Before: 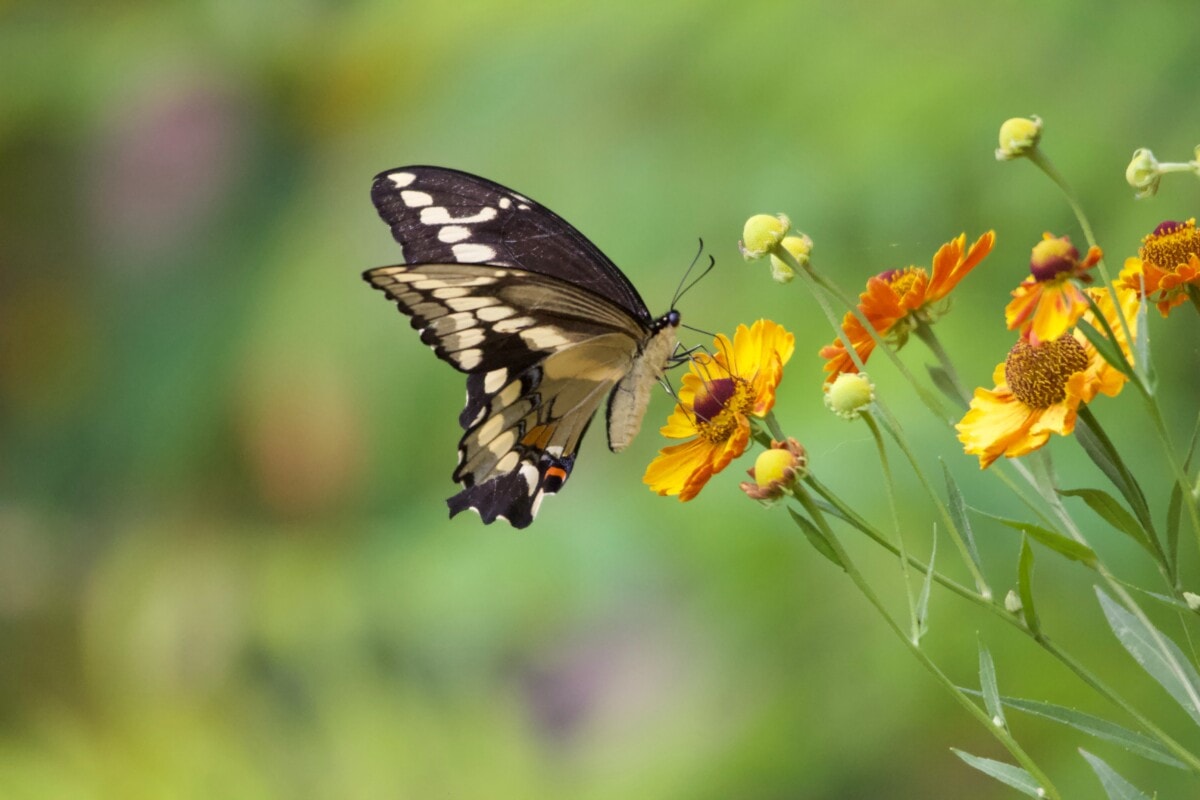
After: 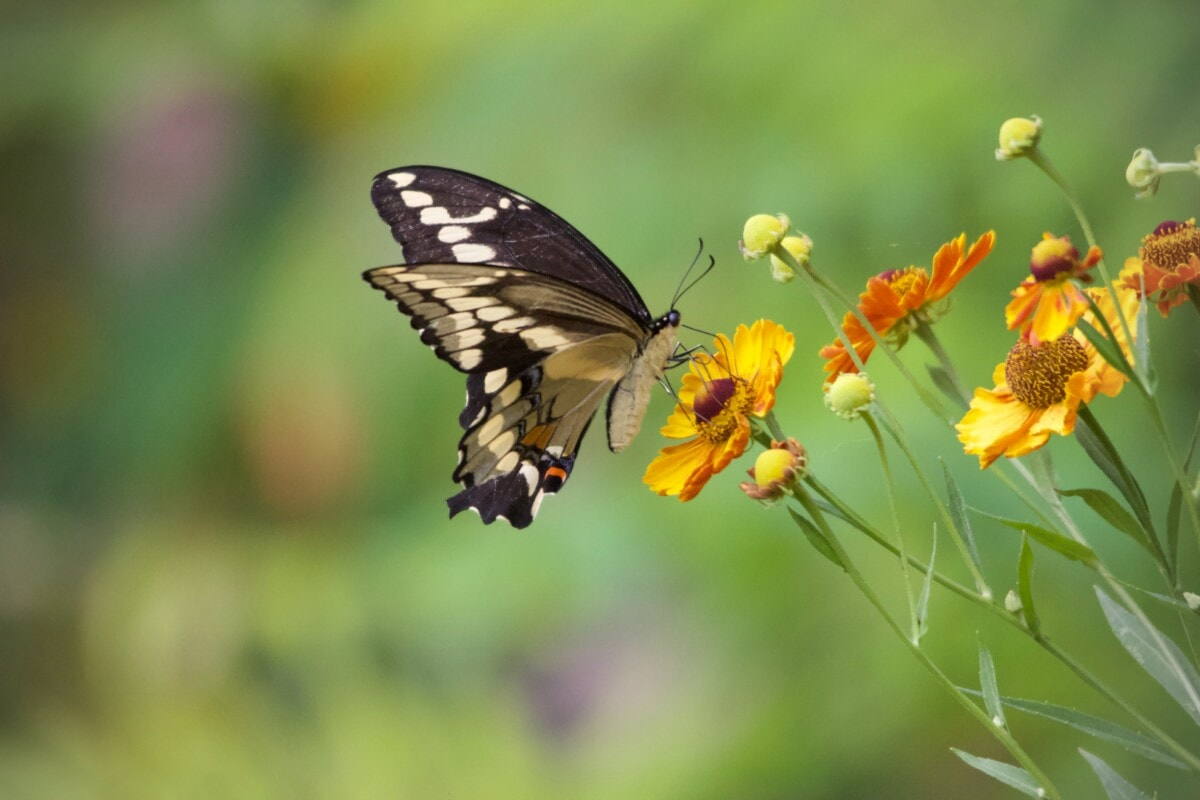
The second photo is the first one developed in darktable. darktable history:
vignetting: fall-off radius 61.08%
